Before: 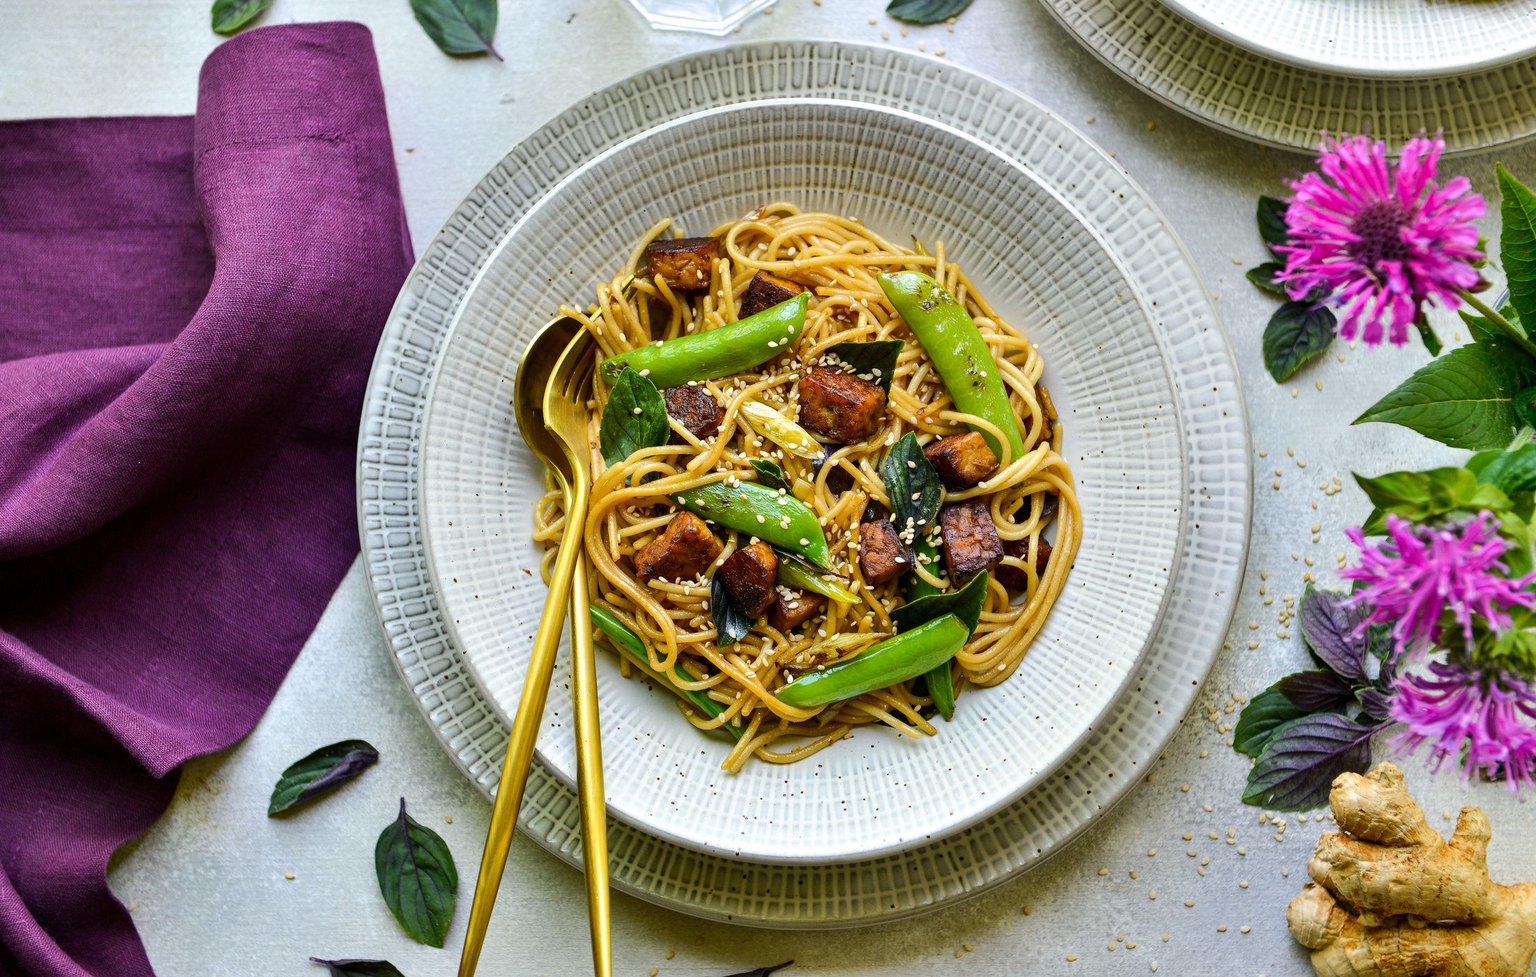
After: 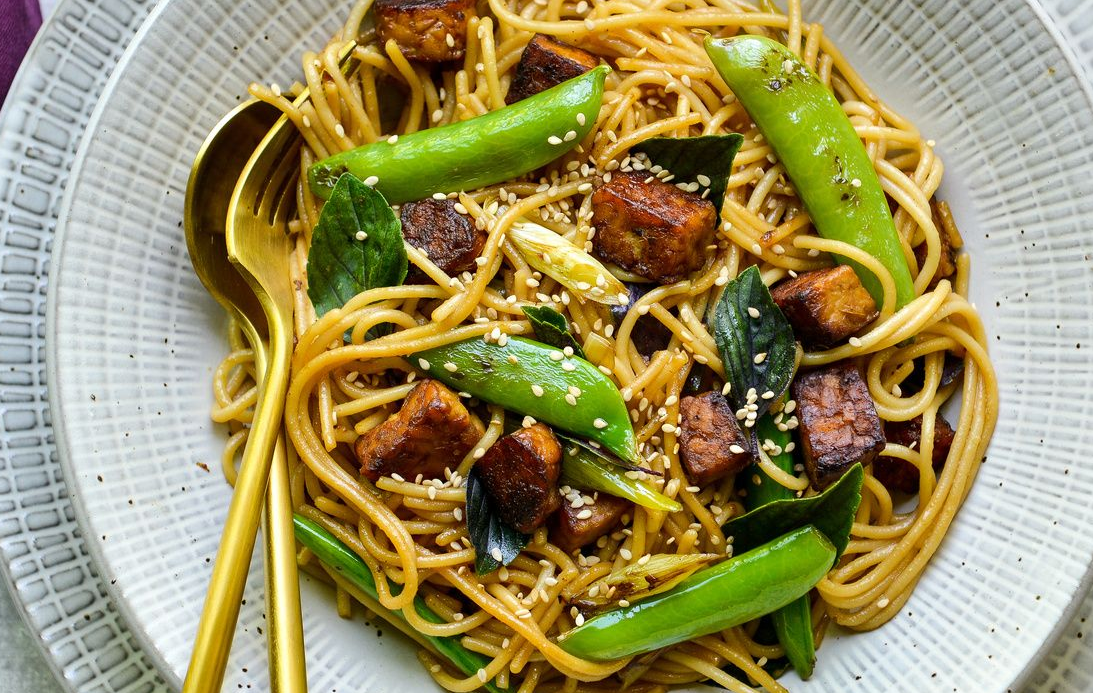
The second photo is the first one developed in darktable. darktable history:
crop: left 25.116%, top 25.244%, right 25.193%, bottom 25.252%
